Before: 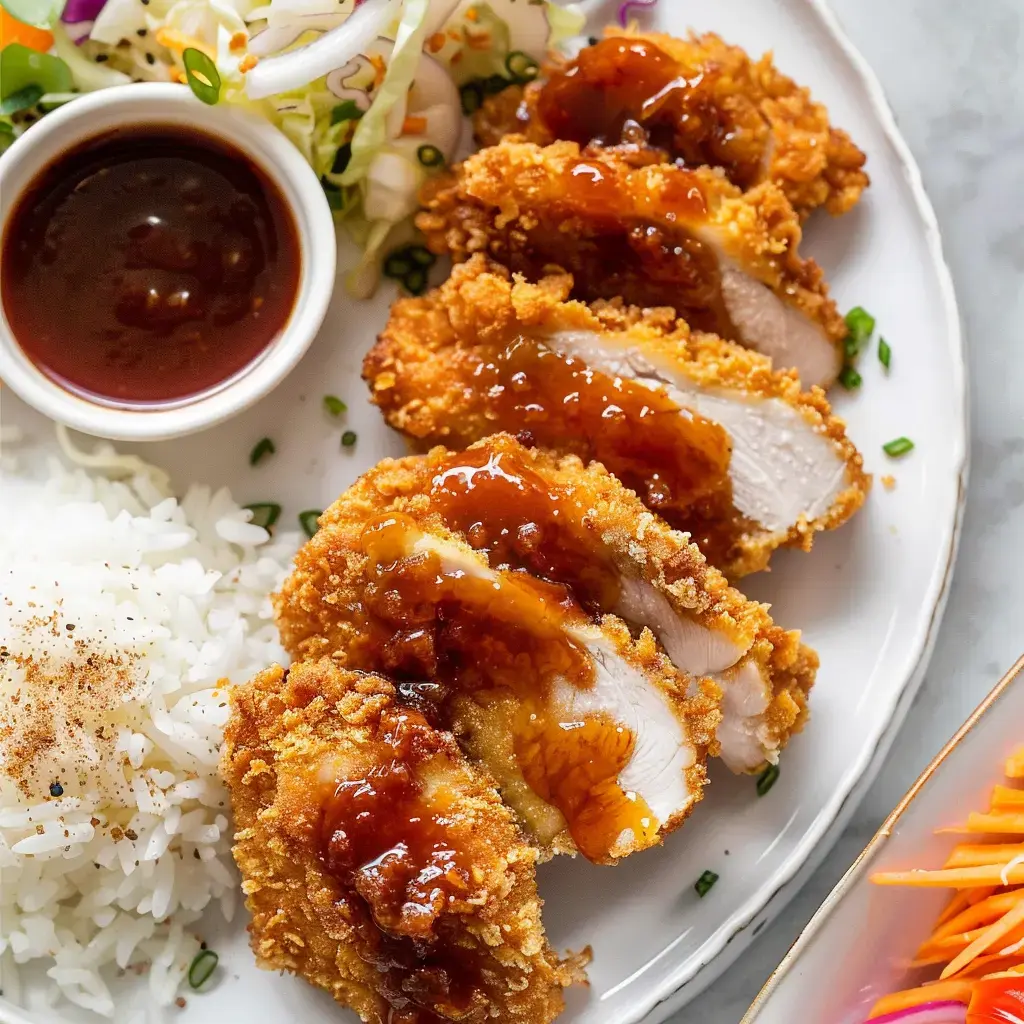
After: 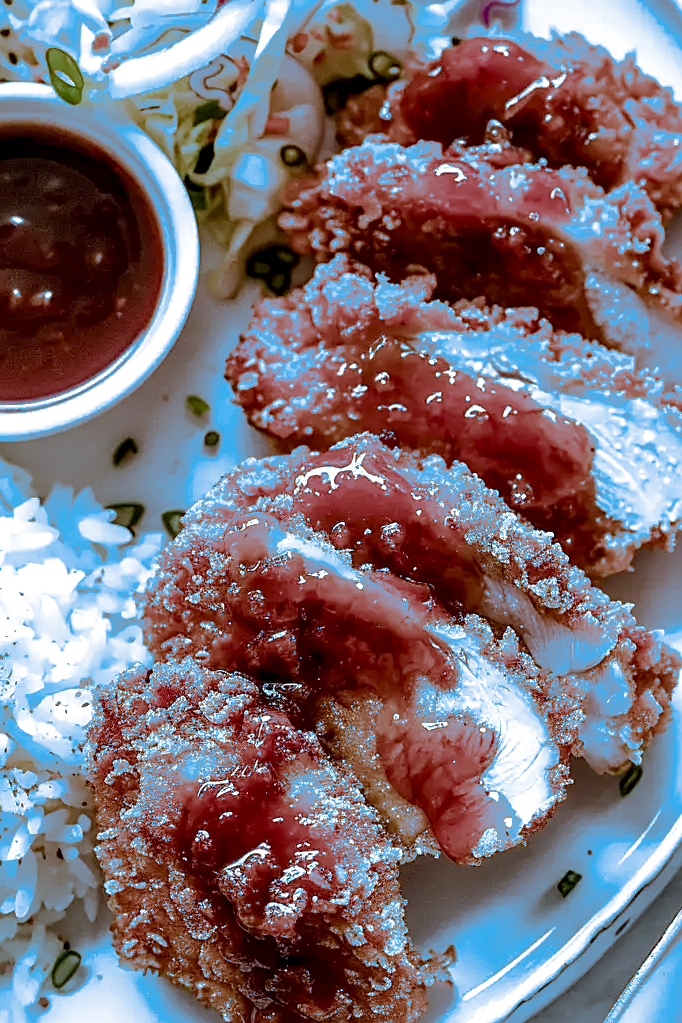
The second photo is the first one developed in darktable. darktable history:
local contrast: highlights 60%, shadows 60%, detail 160%
sharpen: on, module defaults
crop and rotate: left 13.409%, right 19.924%
split-toning: shadows › hue 220°, shadows › saturation 0.64, highlights › hue 220°, highlights › saturation 0.64, balance 0, compress 5.22%
color correction: highlights a* -0.182, highlights b* -0.124
